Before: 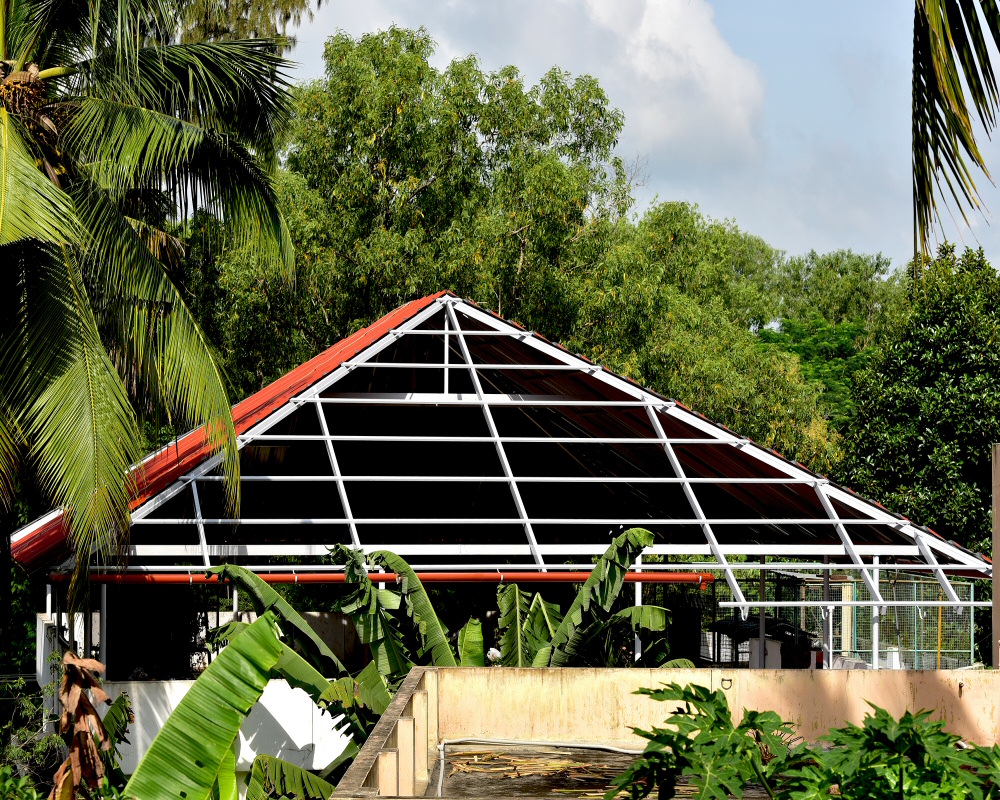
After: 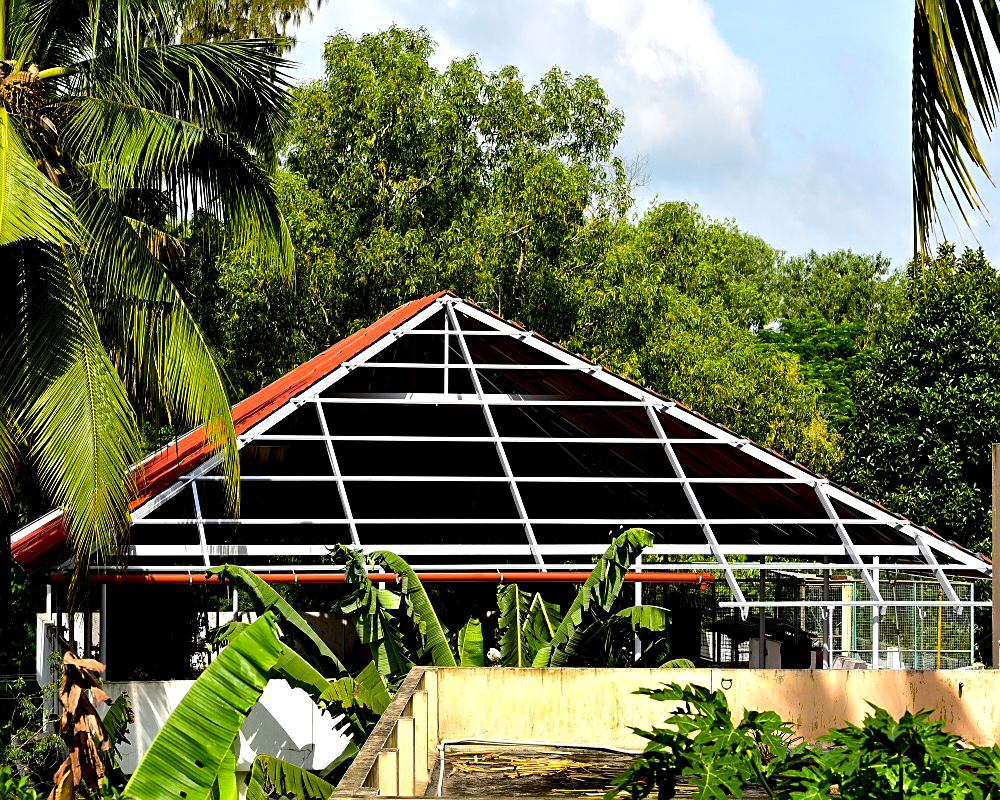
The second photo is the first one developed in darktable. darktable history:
color balance rgb: global vibrance 42.74%
sharpen: on, module defaults
tone equalizer: -8 EV -0.417 EV, -7 EV -0.389 EV, -6 EV -0.333 EV, -5 EV -0.222 EV, -3 EV 0.222 EV, -2 EV 0.333 EV, -1 EV 0.389 EV, +0 EV 0.417 EV, edges refinement/feathering 500, mask exposure compensation -1.57 EV, preserve details no
